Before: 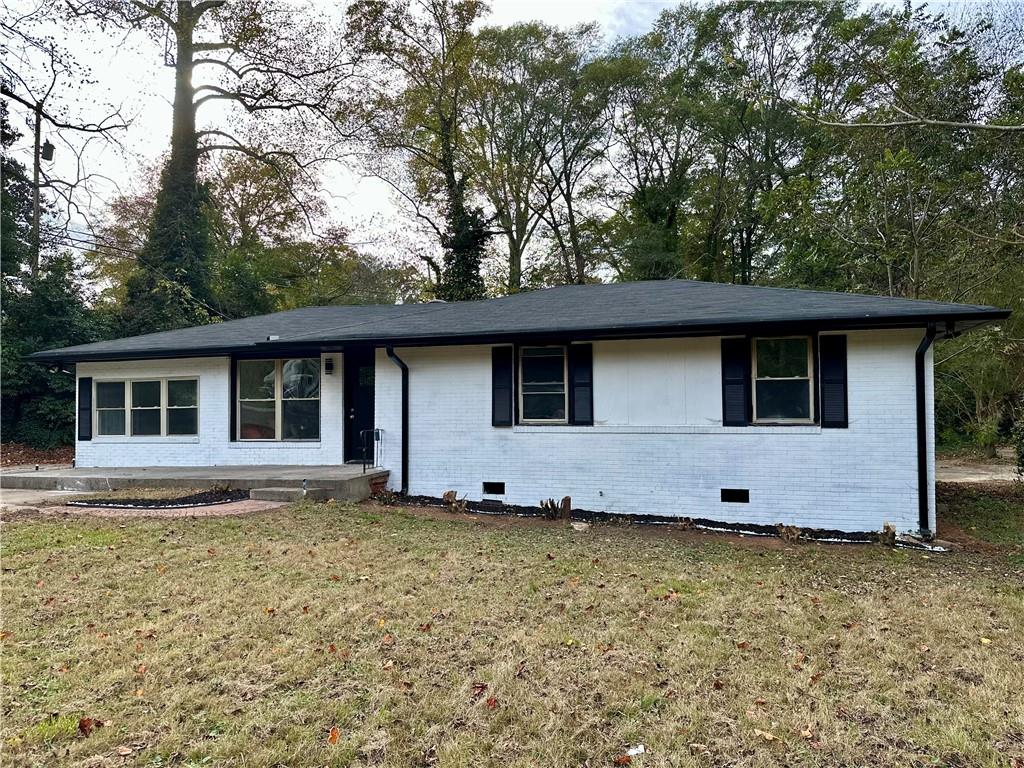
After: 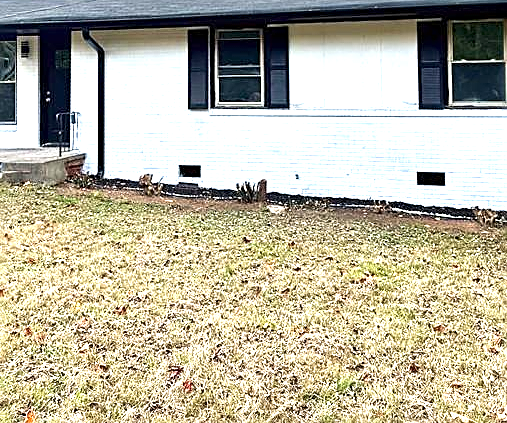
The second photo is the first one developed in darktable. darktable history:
sharpen: on, module defaults
crop: left 29.701%, top 41.286%, right 20.779%, bottom 3.514%
exposure: black level correction 0, exposure 1.384 EV, compensate exposure bias true, compensate highlight preservation false
contrast equalizer: octaves 7, y [[0.502, 0.505, 0.512, 0.529, 0.564, 0.588], [0.5 ×6], [0.502, 0.505, 0.512, 0.529, 0.564, 0.588], [0, 0.001, 0.001, 0.004, 0.008, 0.011], [0, 0.001, 0.001, 0.004, 0.008, 0.011]]
